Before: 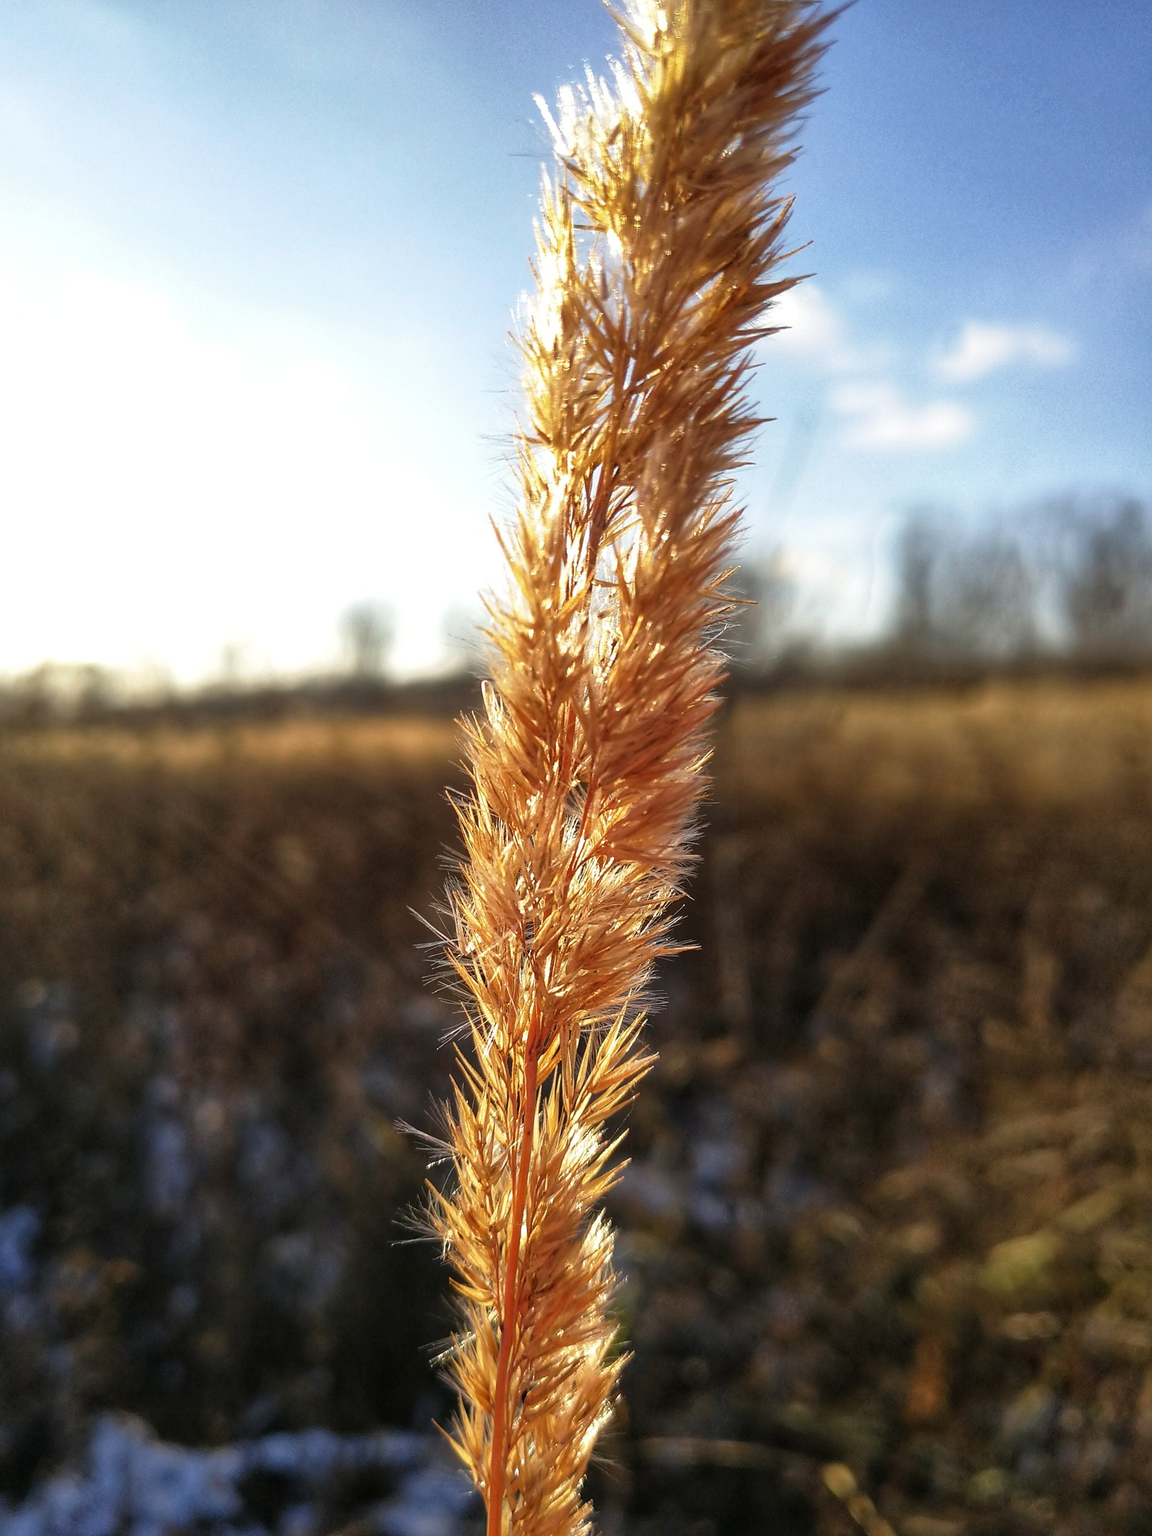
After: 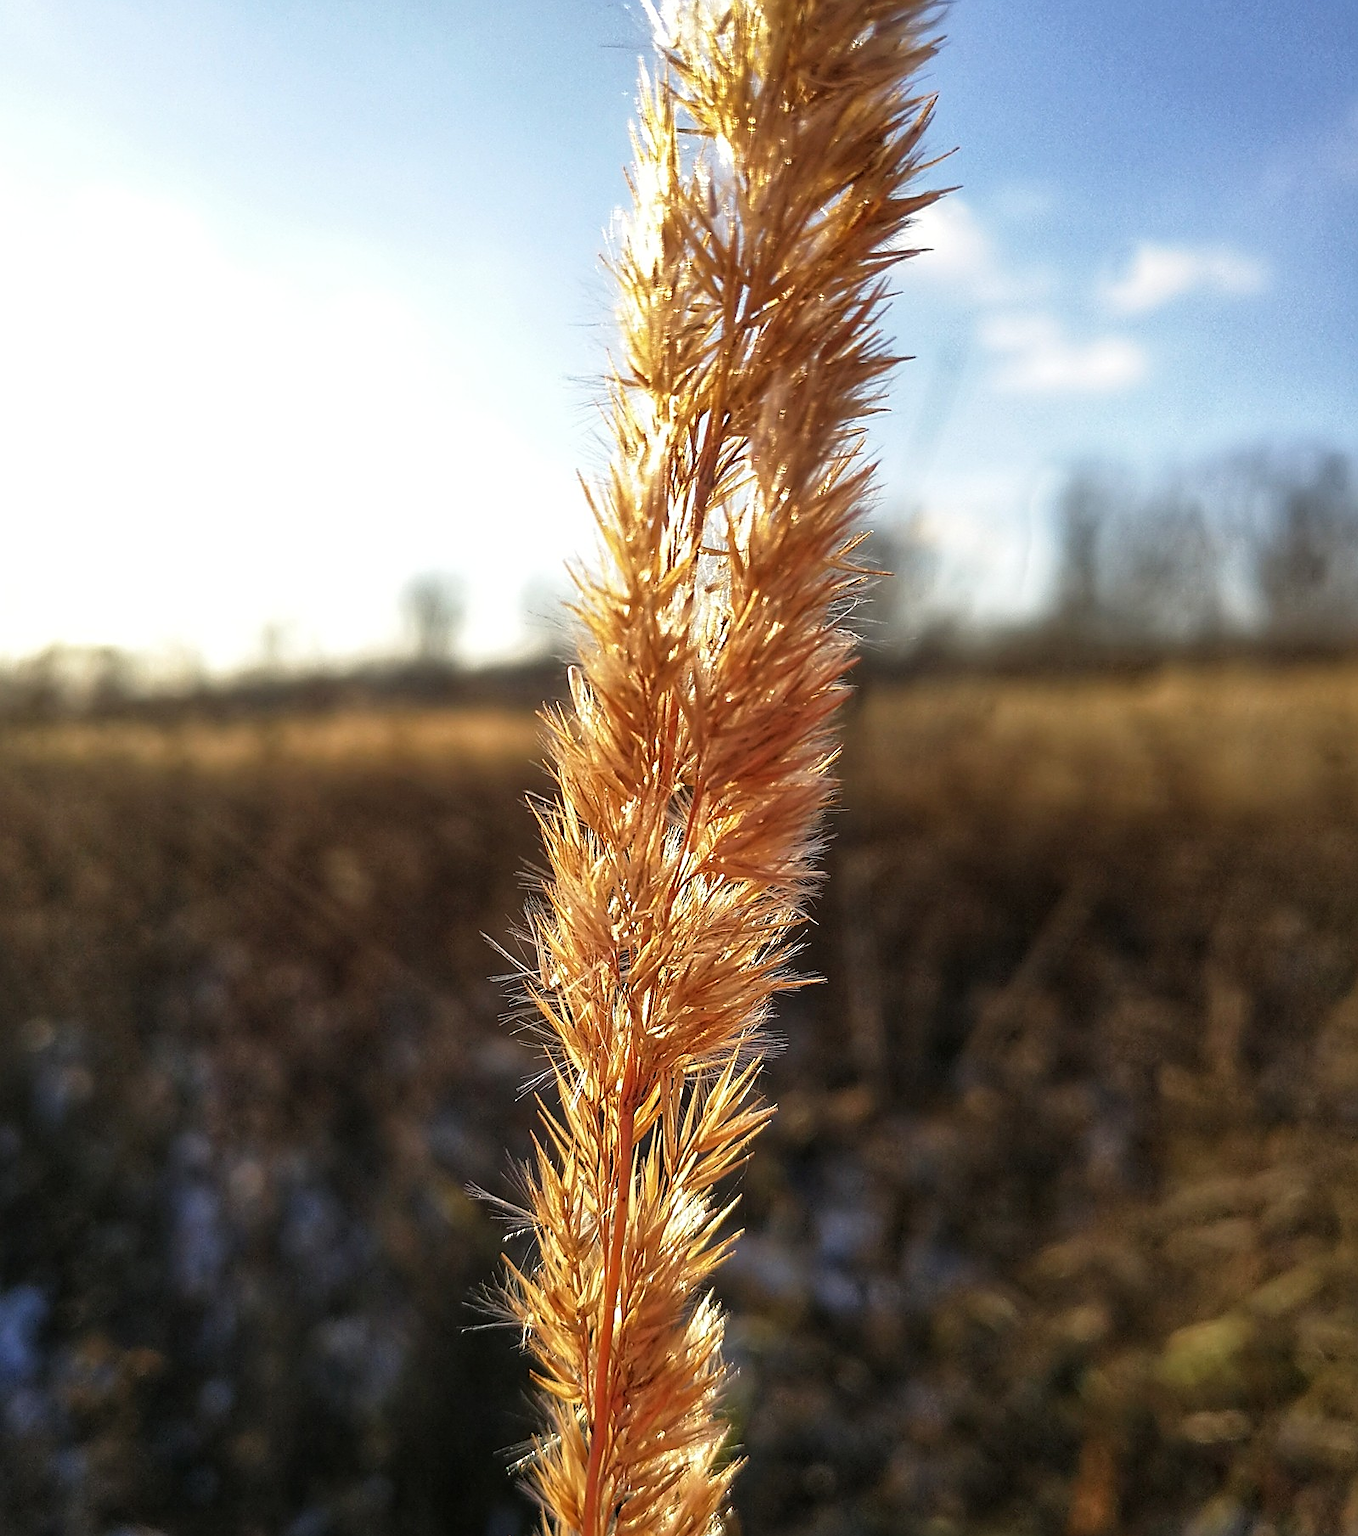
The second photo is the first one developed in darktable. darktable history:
crop: top 7.558%, bottom 7.607%
sharpen: on, module defaults
